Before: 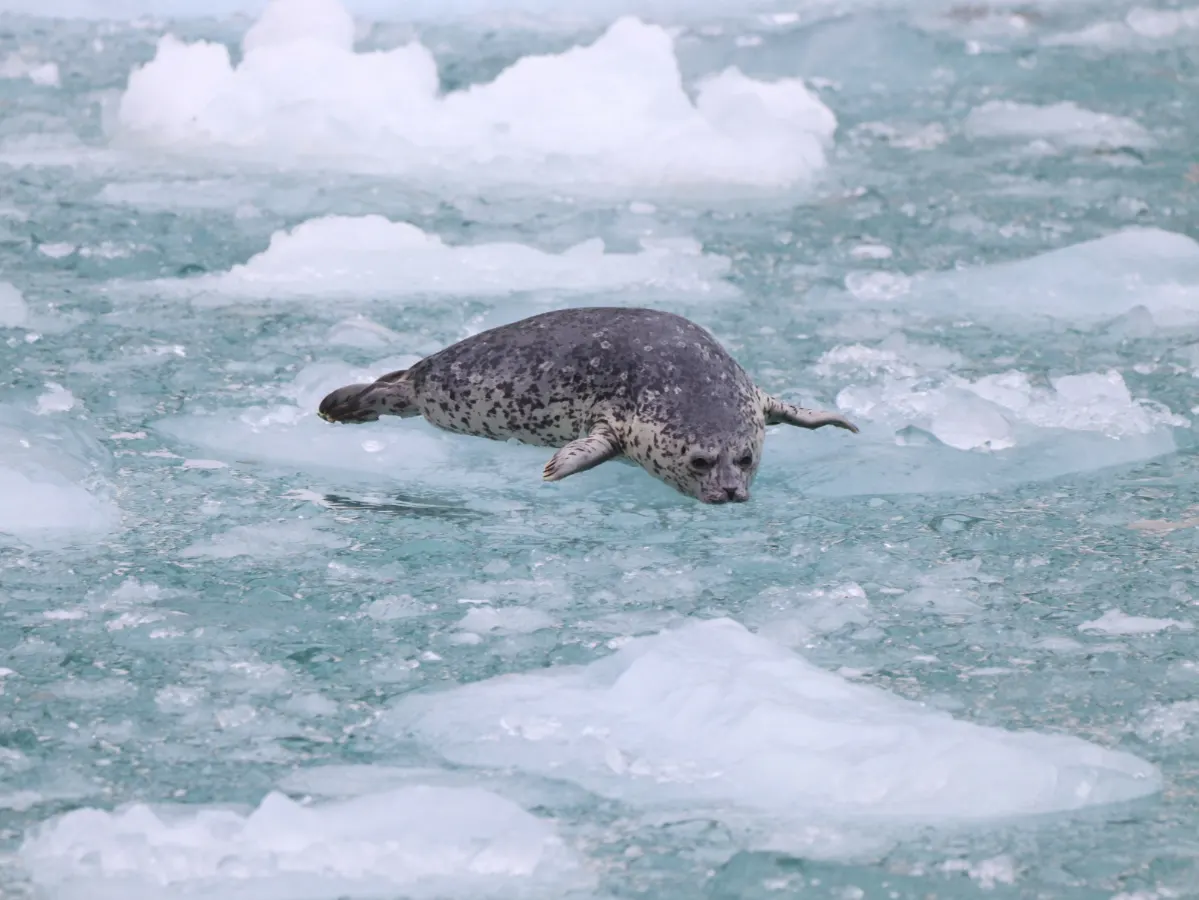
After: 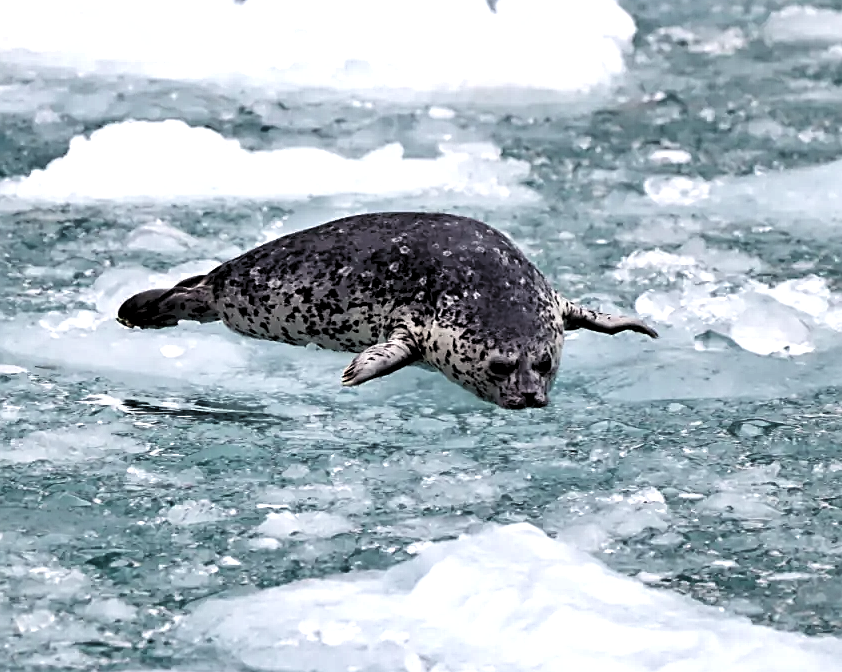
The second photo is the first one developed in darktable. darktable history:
shadows and highlights: shadows 22.23, highlights -48.54, soften with gaussian
velvia: strength 17.19%
crop and rotate: left 16.785%, top 10.657%, right 12.954%, bottom 14.616%
contrast equalizer: octaves 7, y [[0.524, 0.538, 0.547, 0.548, 0.538, 0.524], [0.5 ×6], [0.5 ×6], [0 ×6], [0 ×6]]
contrast brightness saturation: contrast 0.11, saturation -0.173
levels: levels [0.182, 0.542, 0.902]
sharpen: on, module defaults
color balance rgb: shadows lift › luminance -9.433%, highlights gain › luminance 5.572%, highlights gain › chroma 1.225%, highlights gain › hue 92.43°, perceptual saturation grading › global saturation 20%, perceptual saturation grading › highlights -49.105%, perceptual saturation grading › shadows 24.071%, global vibrance 15.085%
